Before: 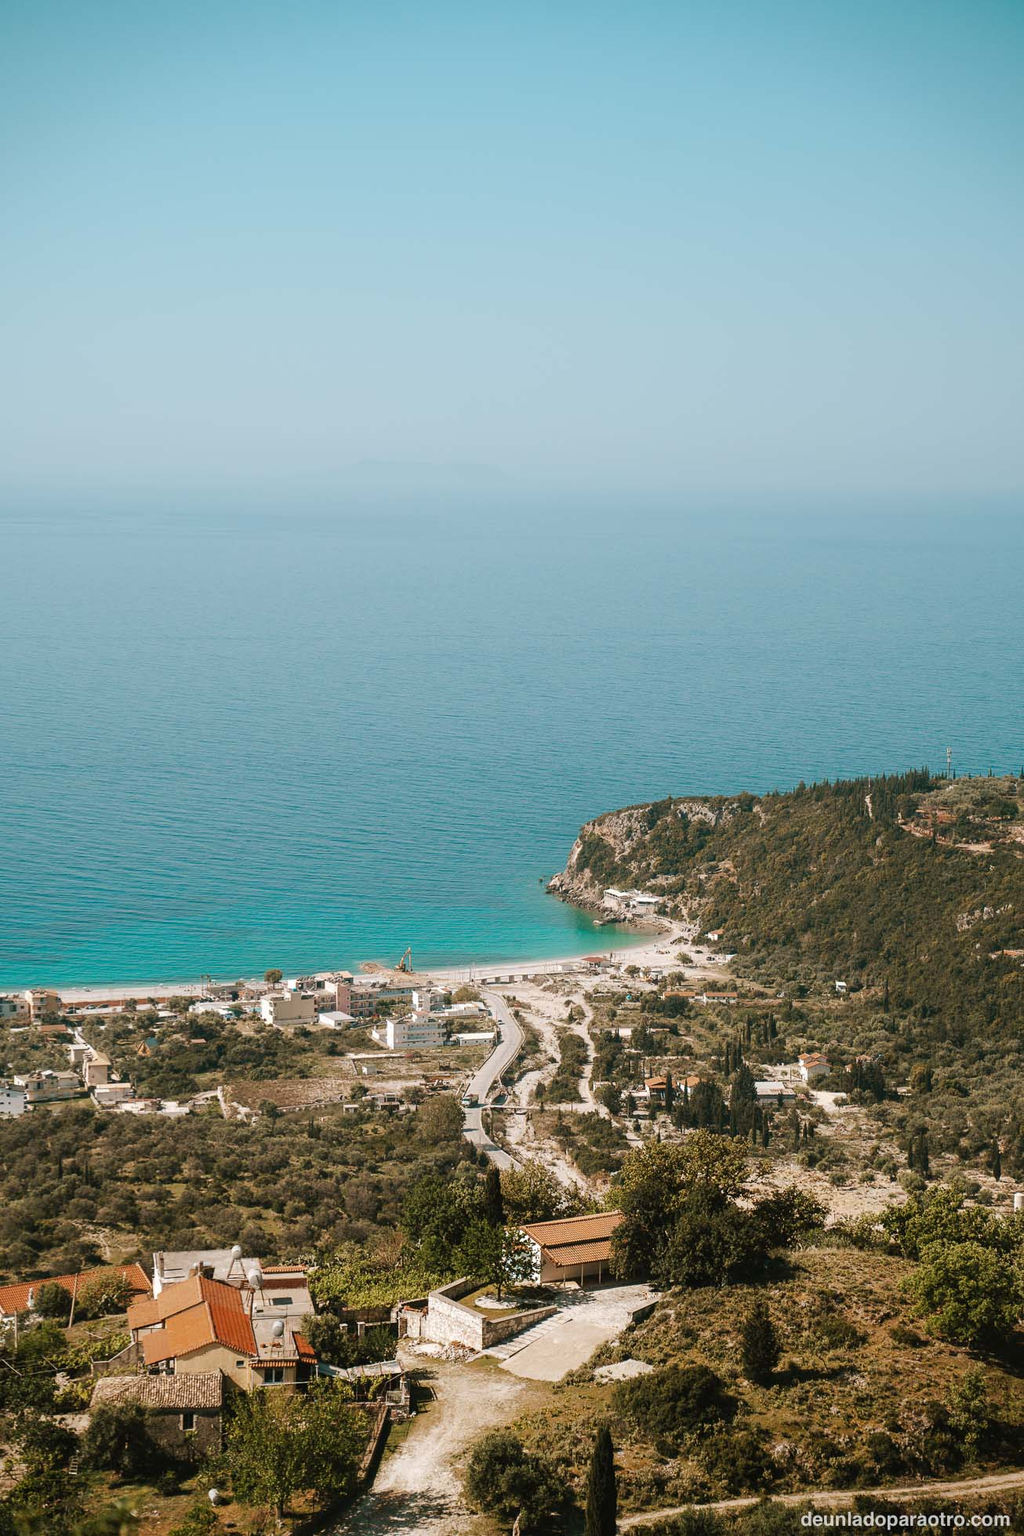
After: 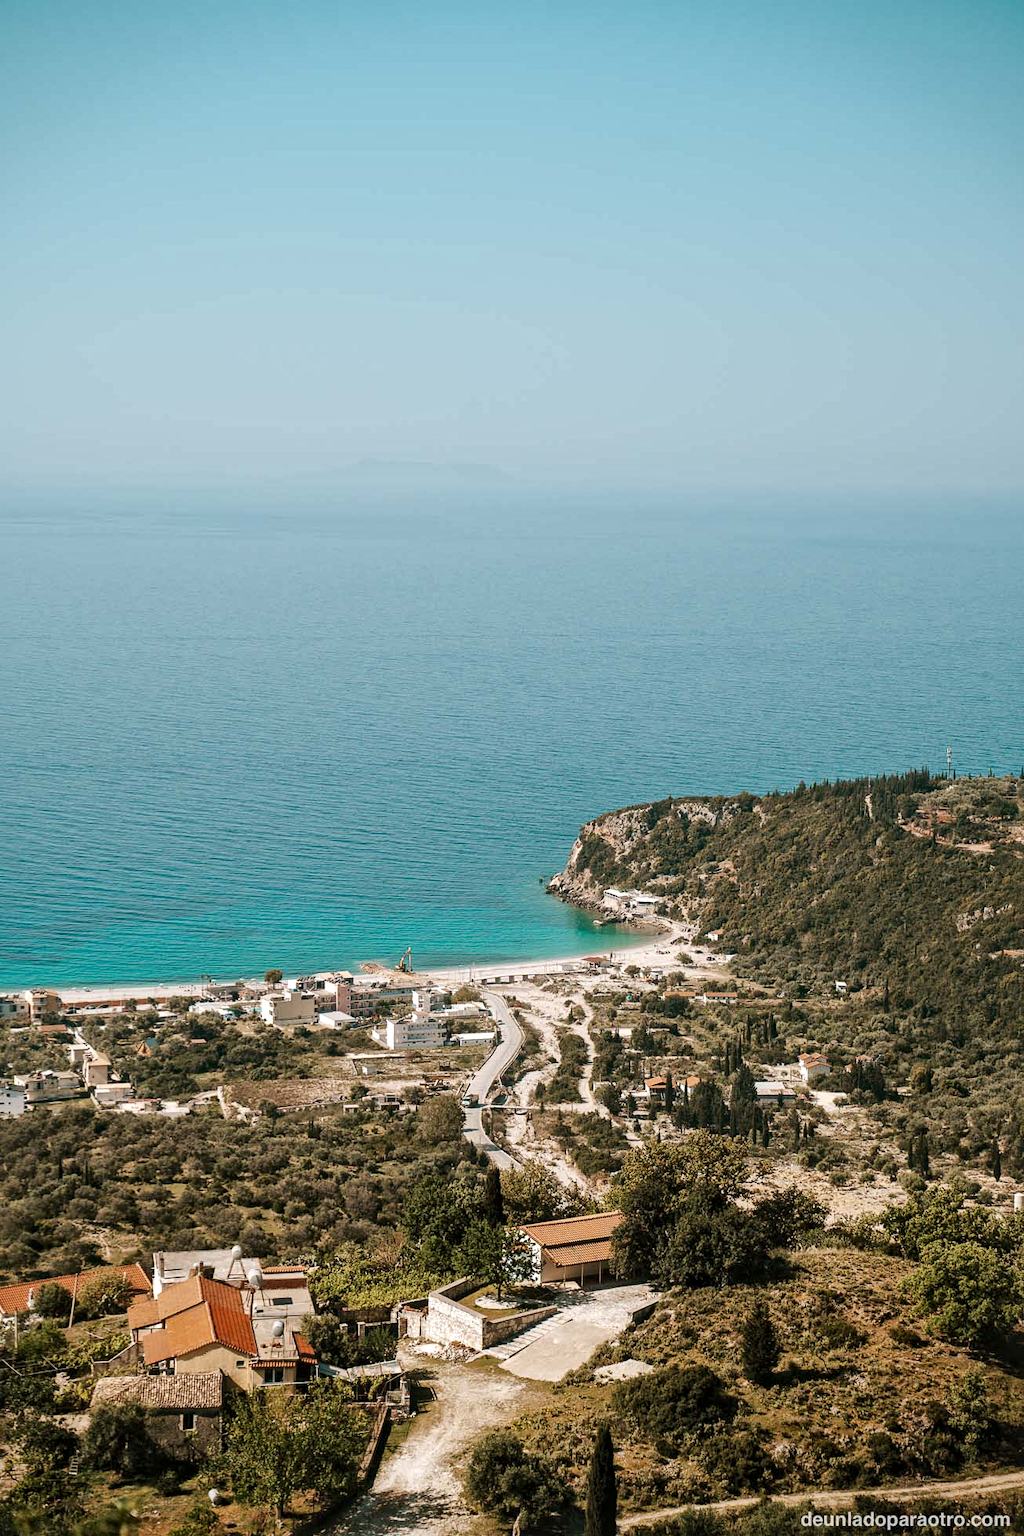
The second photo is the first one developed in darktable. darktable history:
fill light: on, module defaults
local contrast: mode bilateral grid, contrast 20, coarseness 19, detail 163%, midtone range 0.2
